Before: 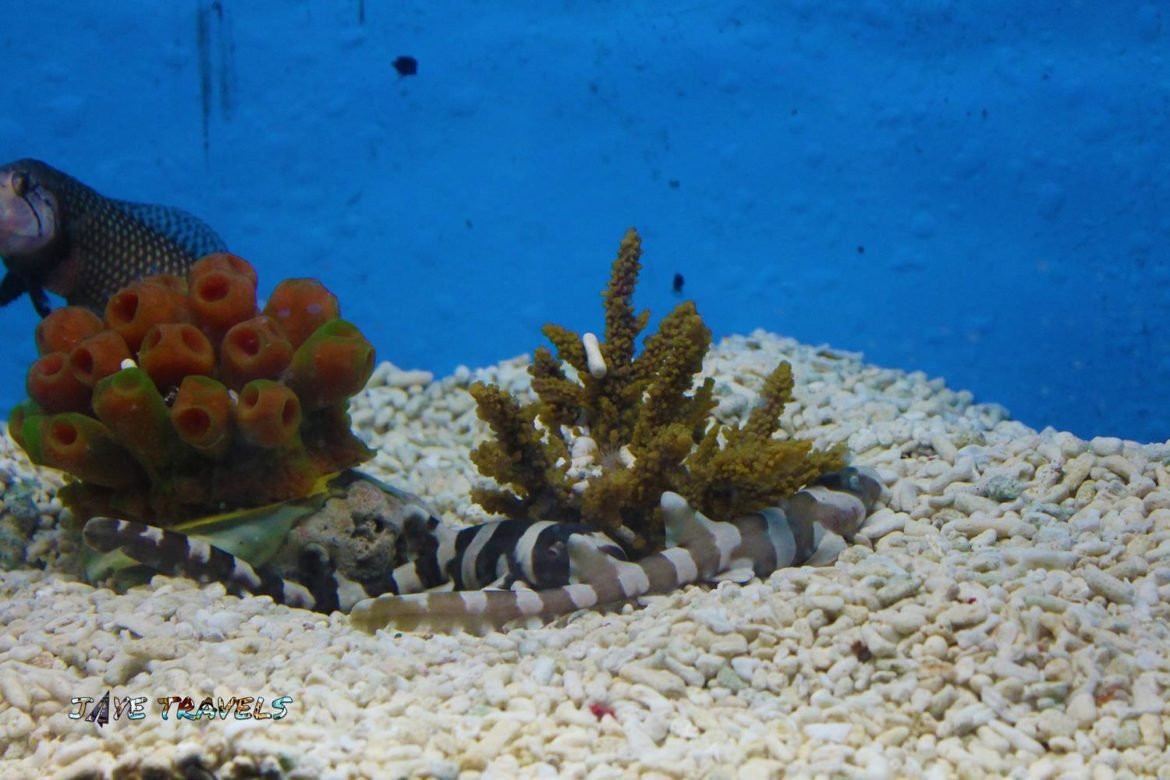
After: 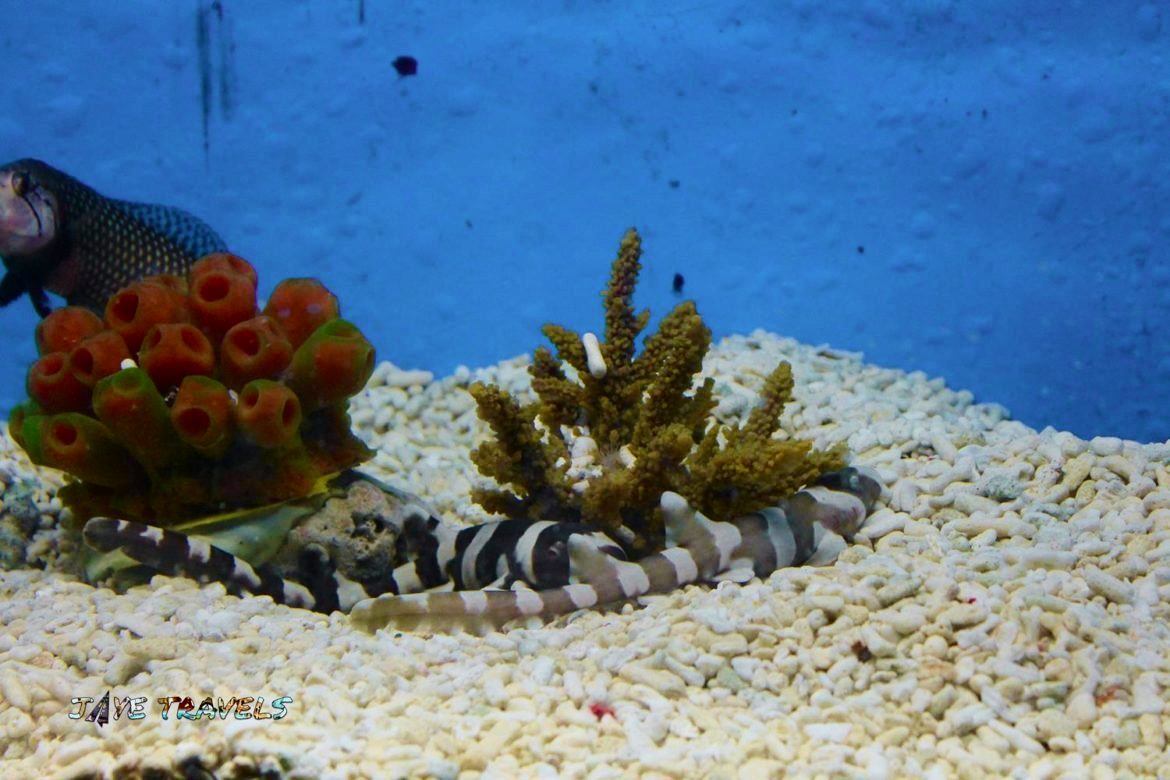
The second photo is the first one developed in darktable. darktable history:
tone curve: curves: ch0 [(0, 0) (0.058, 0.027) (0.214, 0.183) (0.295, 0.288) (0.48, 0.541) (0.658, 0.703) (0.741, 0.775) (0.844, 0.866) (0.986, 0.957)]; ch1 [(0, 0) (0.172, 0.123) (0.312, 0.296) (0.437, 0.429) (0.471, 0.469) (0.502, 0.5) (0.513, 0.515) (0.572, 0.603) (0.617, 0.653) (0.68, 0.724) (0.889, 0.924) (1, 1)]; ch2 [(0, 0) (0.411, 0.424) (0.489, 0.49) (0.502, 0.5) (0.512, 0.524) (0.549, 0.578) (0.604, 0.628) (0.709, 0.748) (1, 1)], color space Lab, independent channels, preserve colors none
